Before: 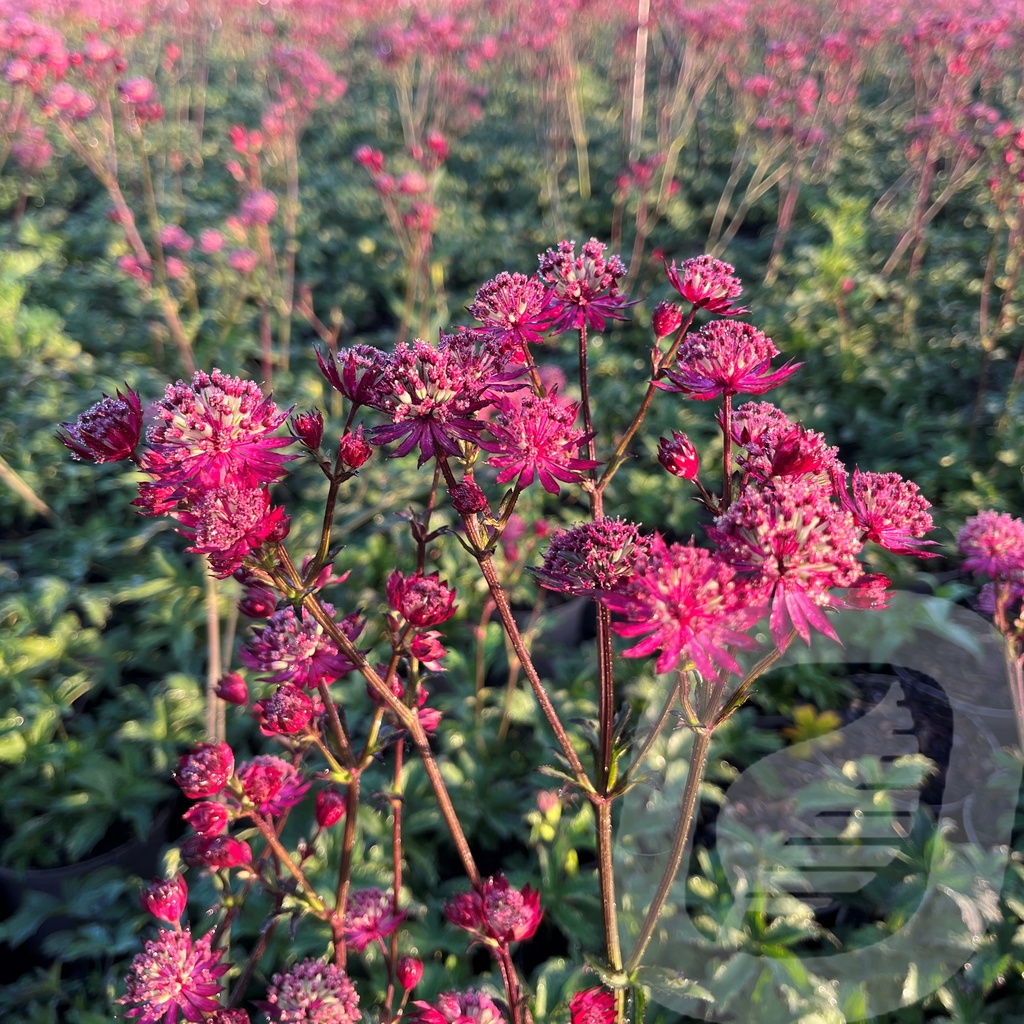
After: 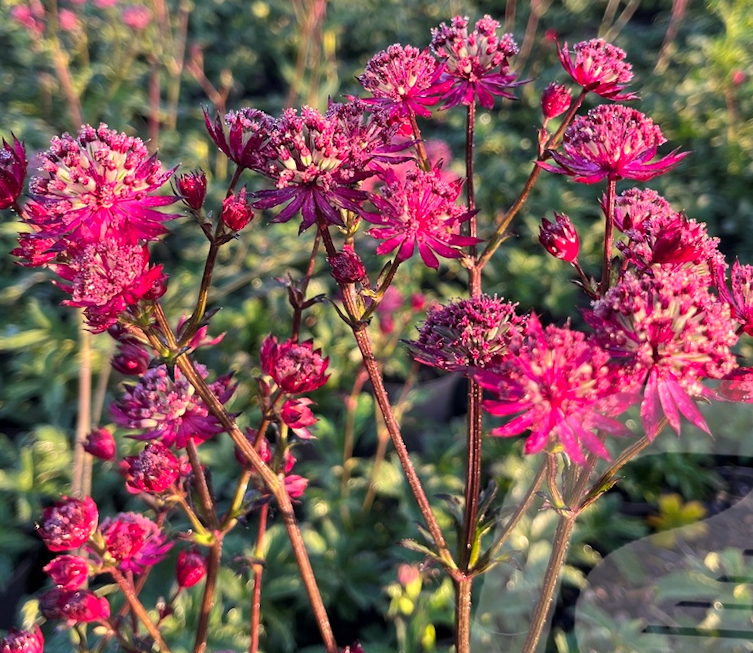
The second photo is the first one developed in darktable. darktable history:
contrast brightness saturation: contrast 0.04, saturation 0.07
crop and rotate: angle -3.37°, left 9.79%, top 20.73%, right 12.42%, bottom 11.82%
shadows and highlights: white point adjustment 1, soften with gaussian
color correction: highlights a* 3.84, highlights b* 5.07
